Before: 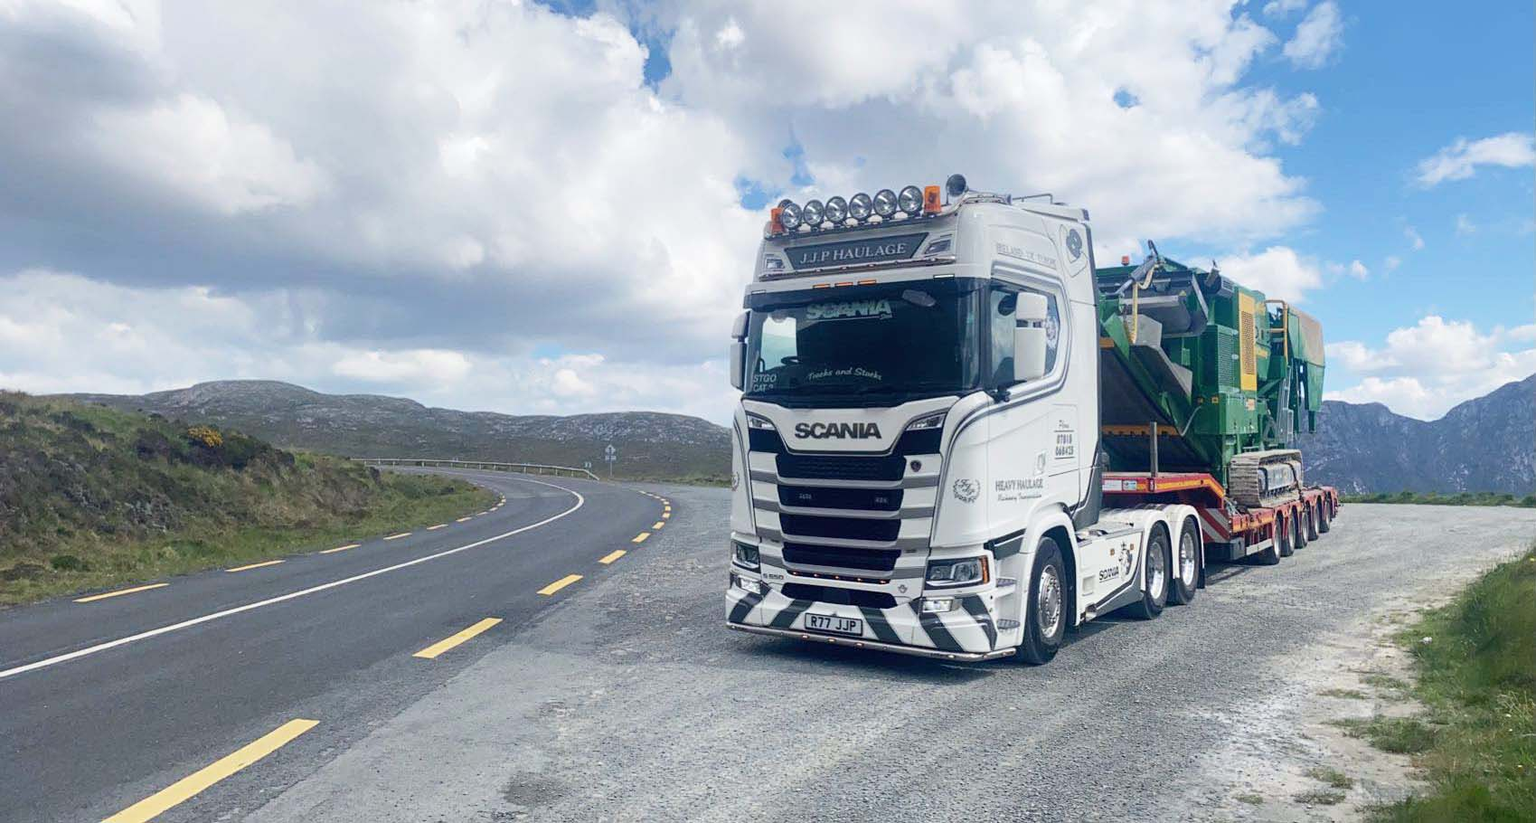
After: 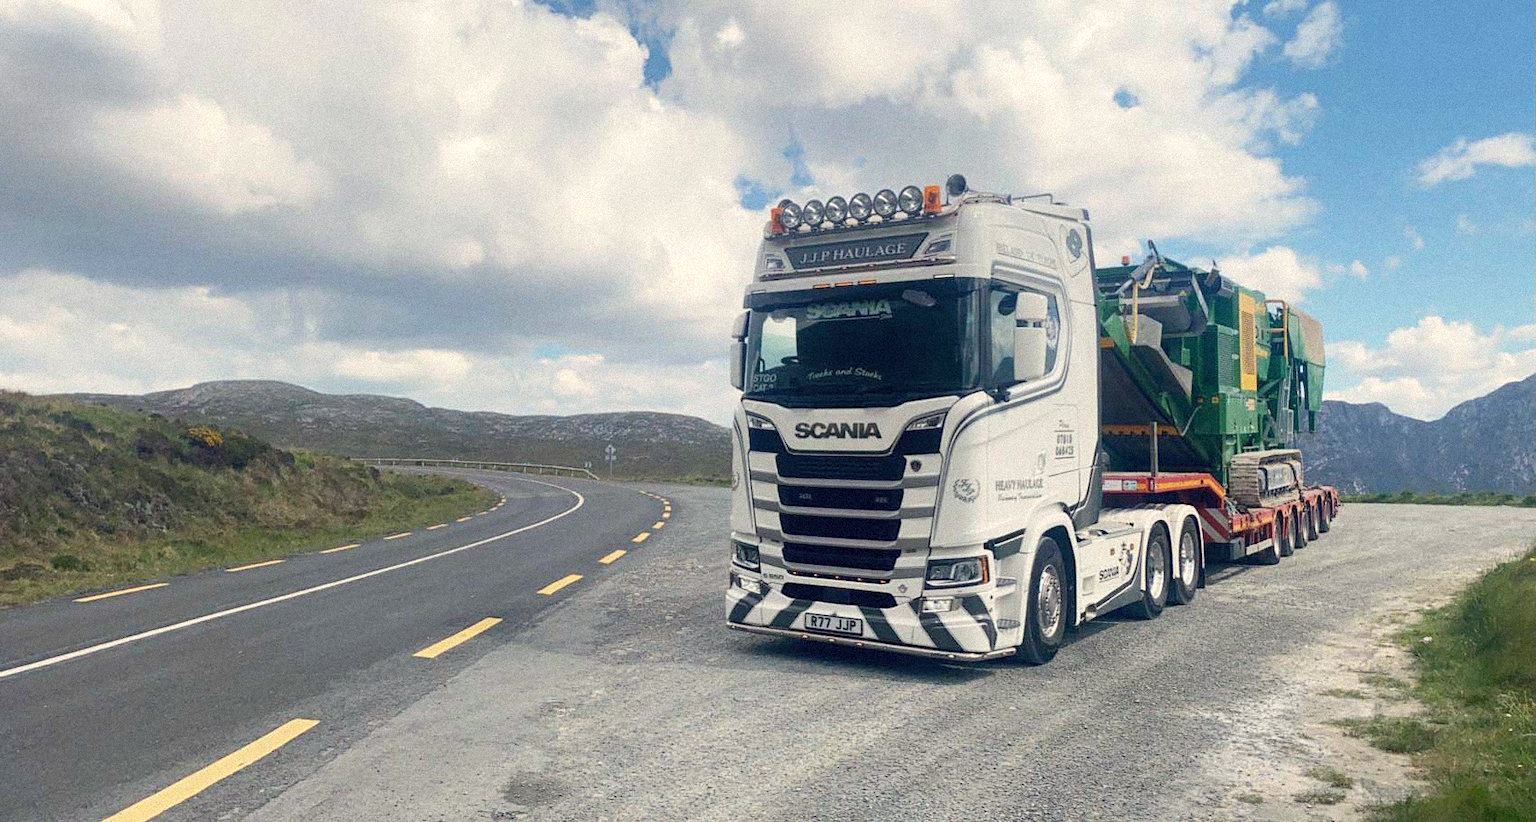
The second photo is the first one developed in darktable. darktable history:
grain: mid-tones bias 0%
white balance: red 1.045, blue 0.932
